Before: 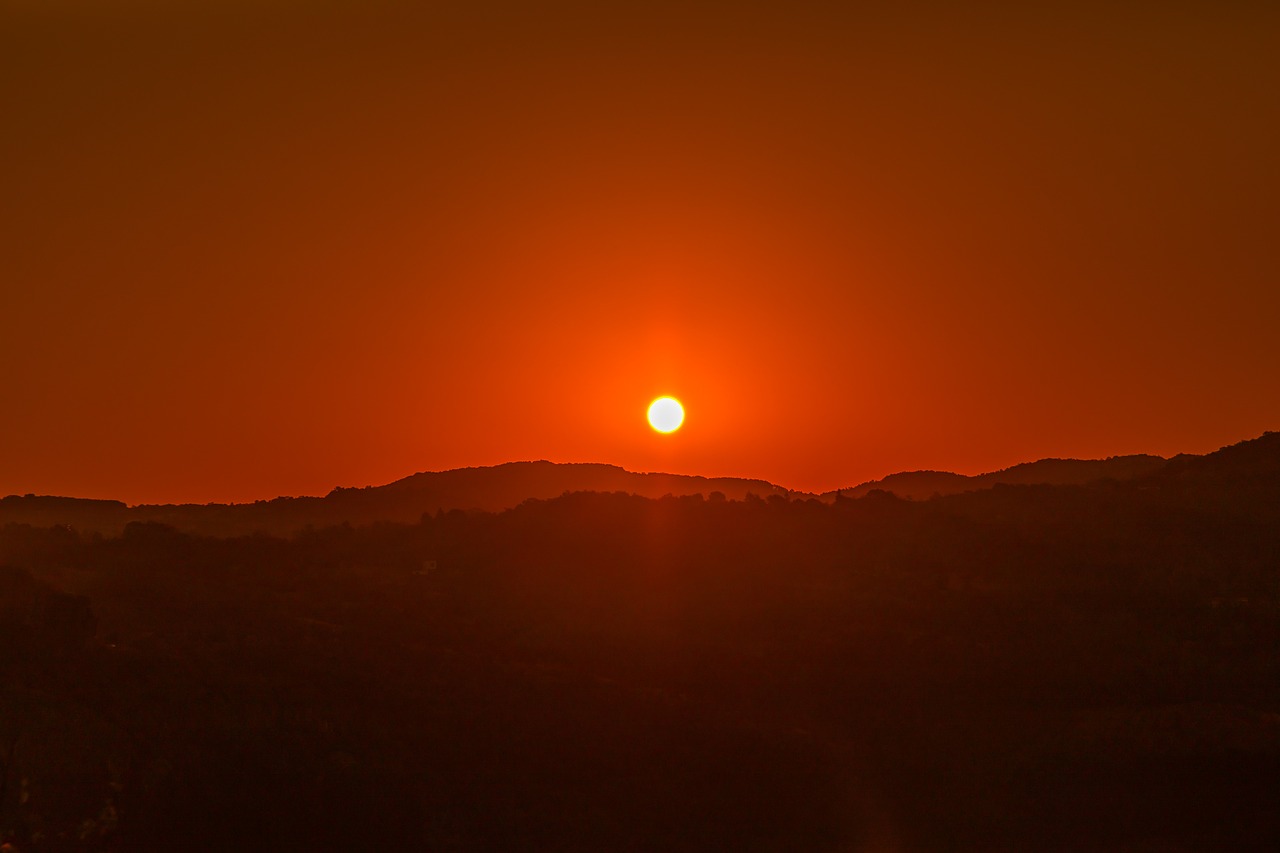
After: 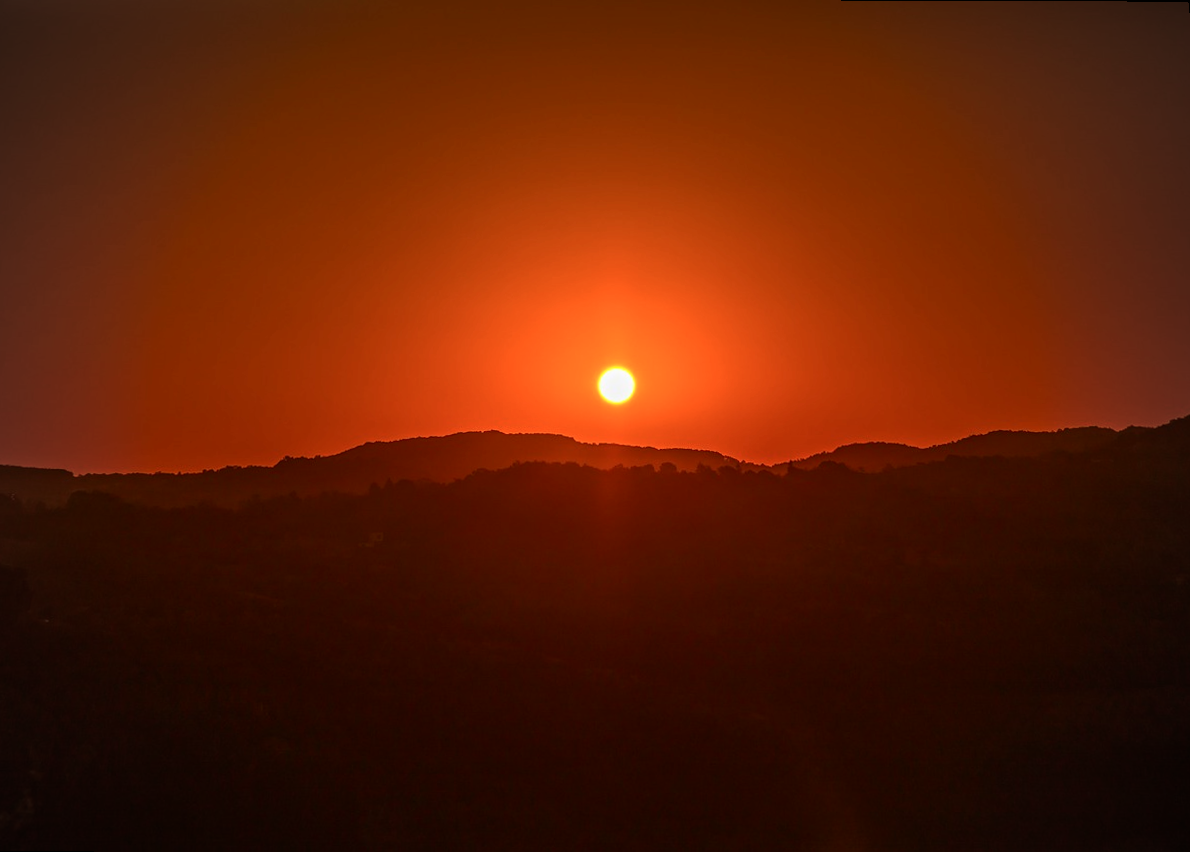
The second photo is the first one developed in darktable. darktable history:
contrast brightness saturation: contrast 0.24, brightness 0.09
vignetting: fall-off start 74.49%, fall-off radius 65.9%, brightness -0.628, saturation -0.68
rotate and perspective: rotation 0.215°, lens shift (vertical) -0.139, crop left 0.069, crop right 0.939, crop top 0.002, crop bottom 0.996
